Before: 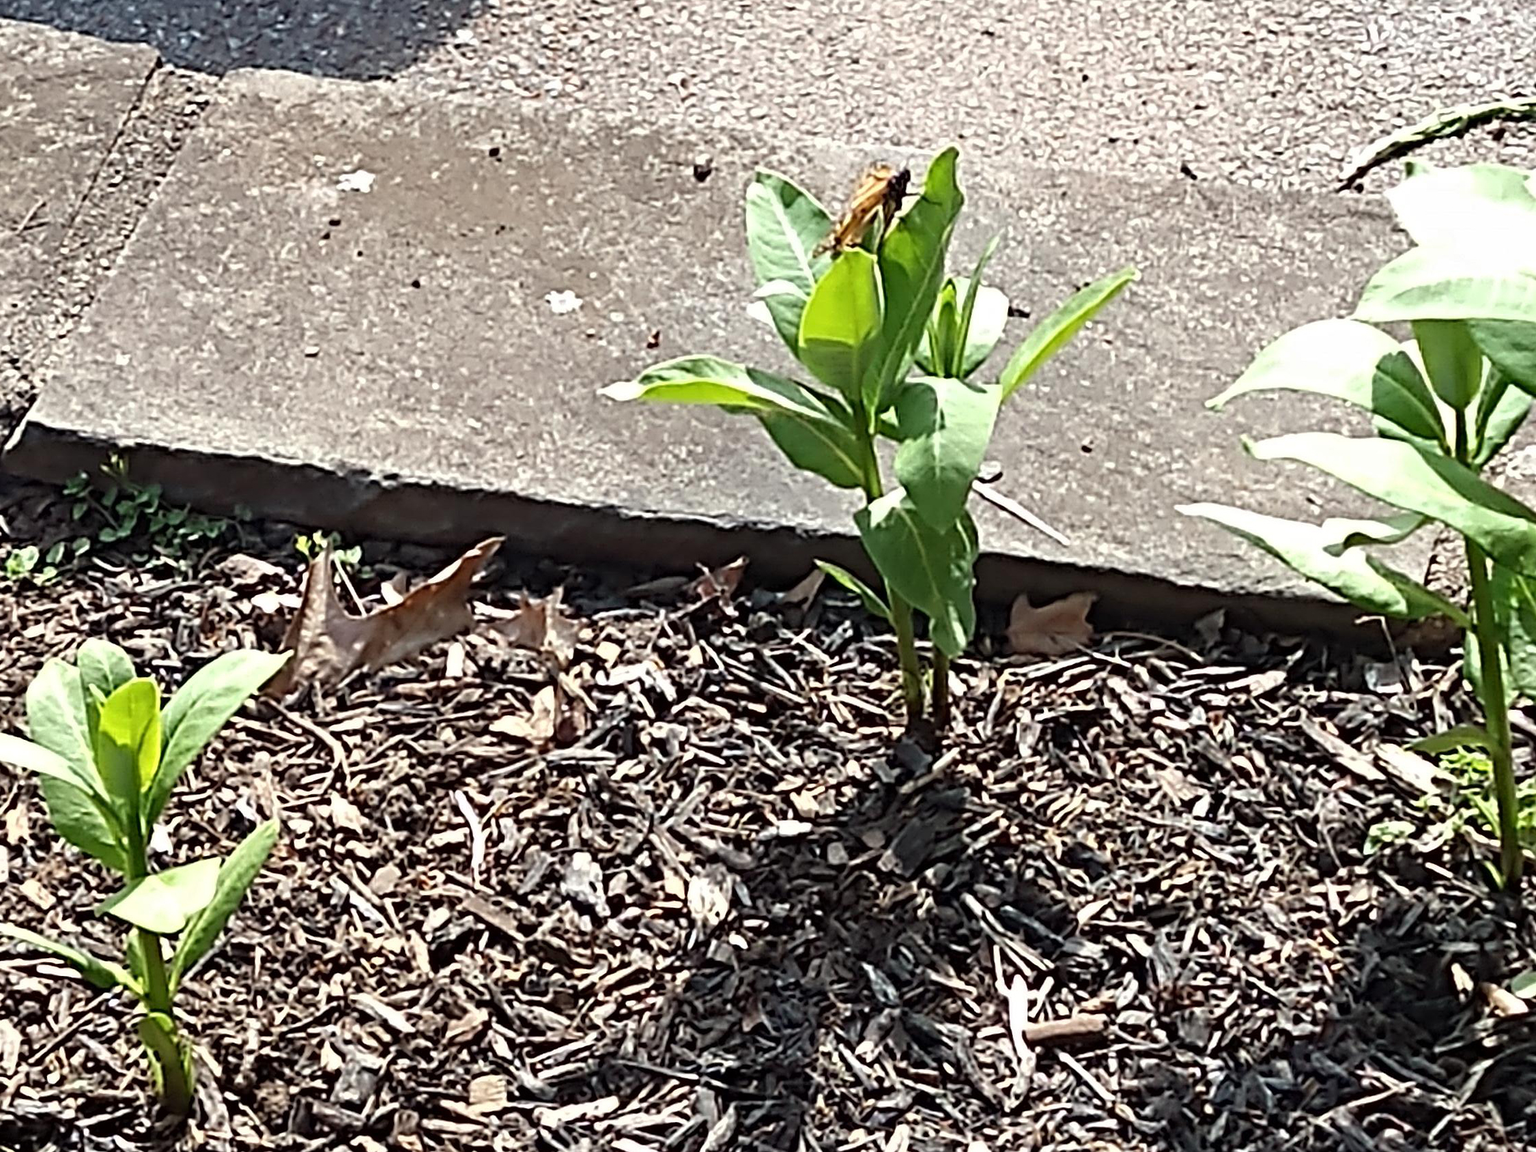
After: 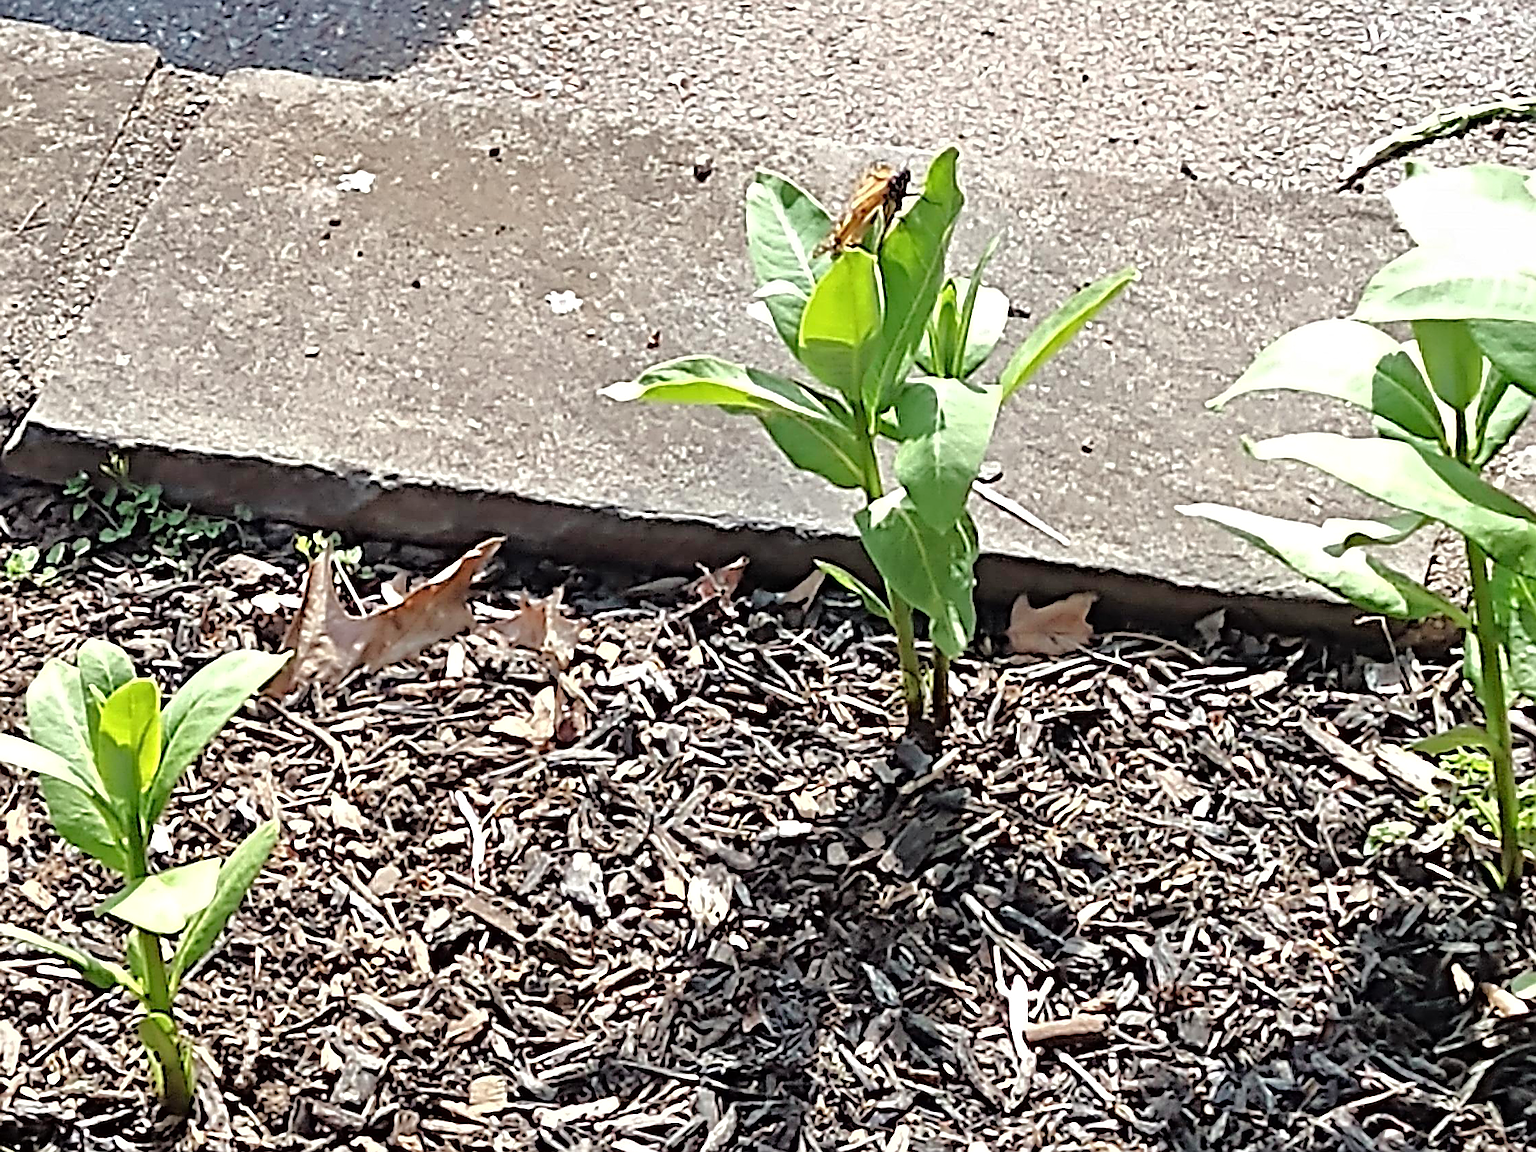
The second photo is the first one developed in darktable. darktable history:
tone equalizer: -7 EV 0.15 EV, -6 EV 0.6 EV, -5 EV 1.15 EV, -4 EV 1.33 EV, -3 EV 1.15 EV, -2 EV 0.6 EV, -1 EV 0.15 EV, mask exposure compensation -0.5 EV
sharpen: radius 1.4, amount 1.25, threshold 0.7
